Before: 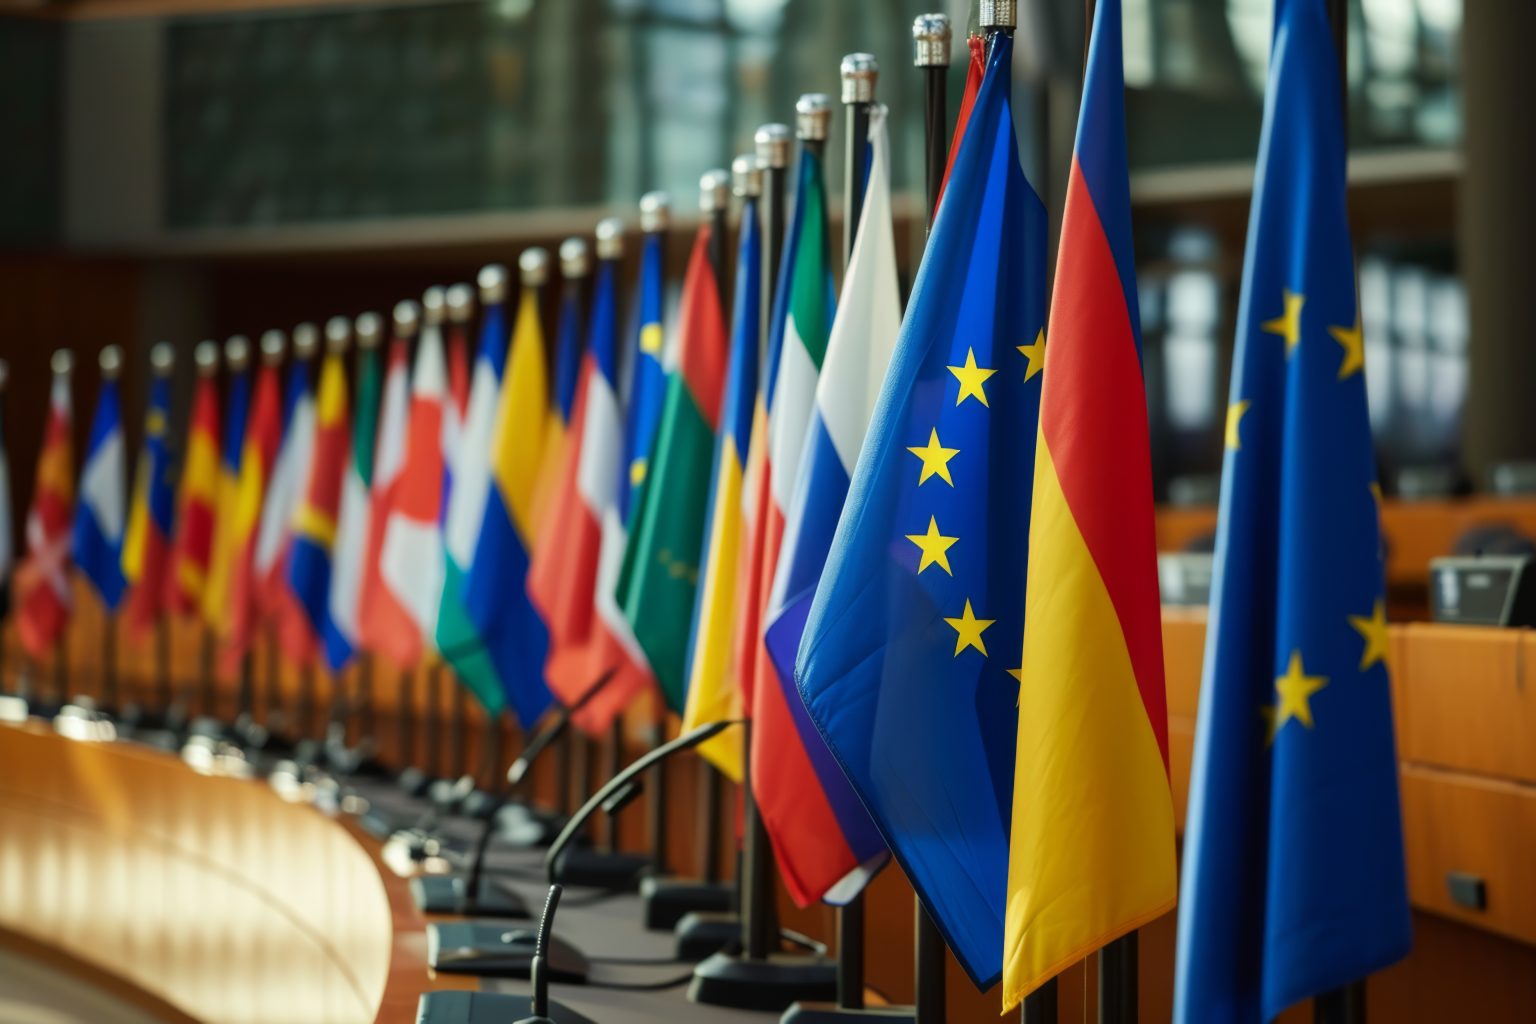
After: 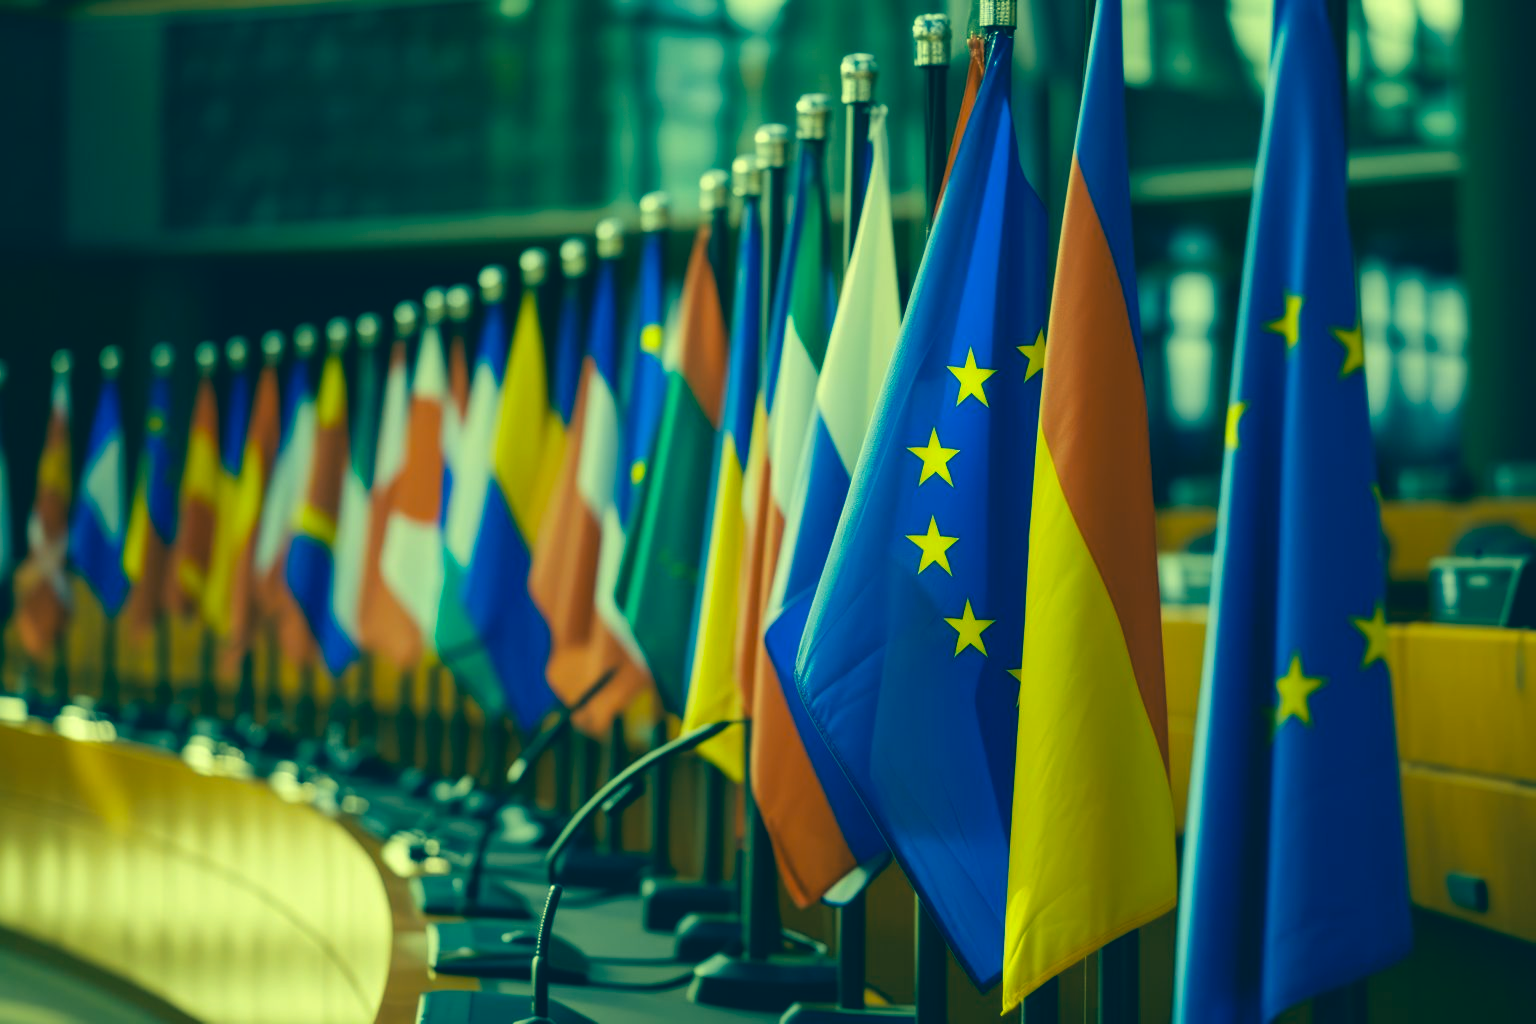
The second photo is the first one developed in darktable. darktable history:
color correction: highlights a* -15.58, highlights b* 40, shadows a* -40, shadows b* -26.18
